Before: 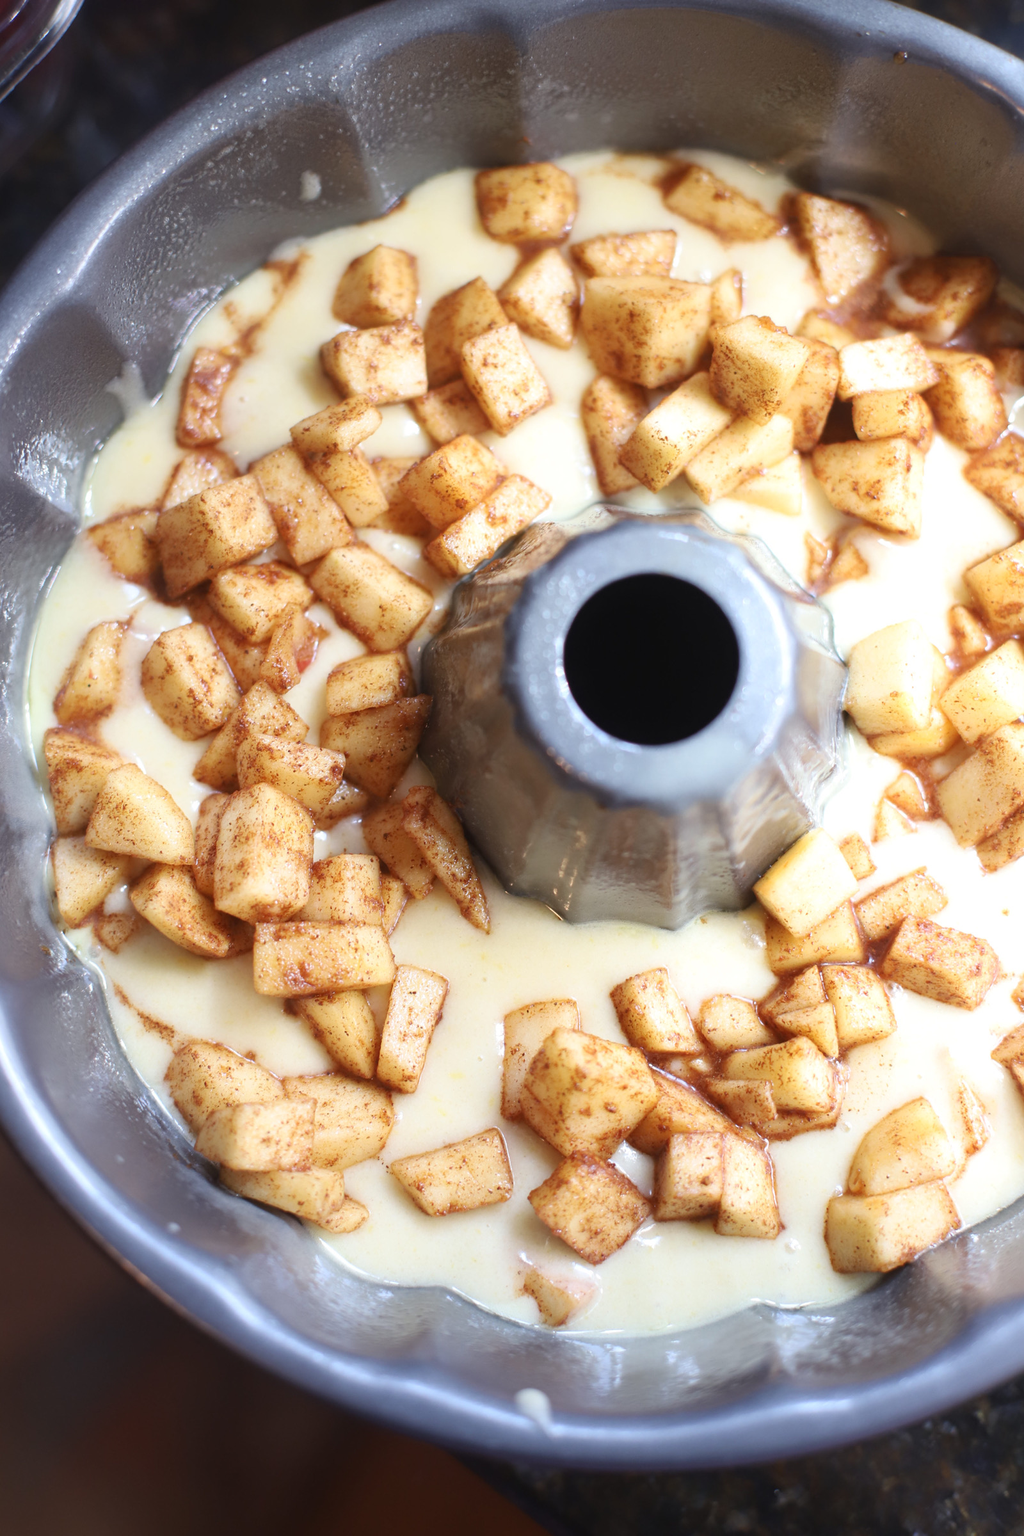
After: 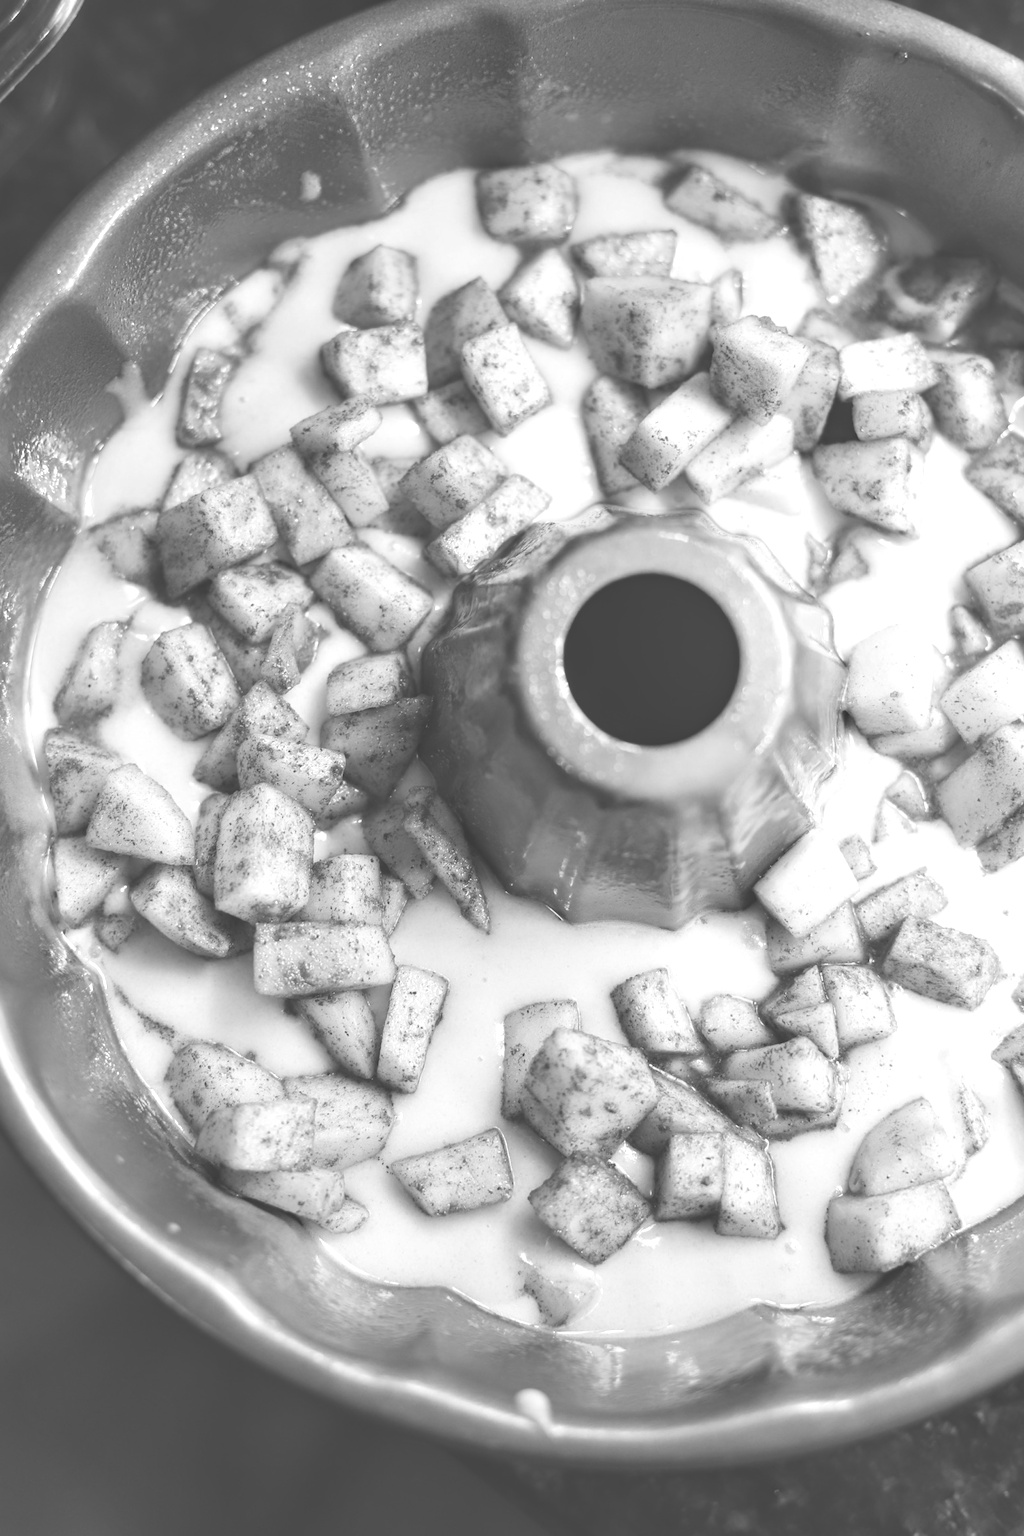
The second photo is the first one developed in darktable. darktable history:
exposure: black level correction -0.03, compensate highlight preservation false
tone equalizer: -8 EV 1 EV, -7 EV 1 EV, -6 EV 1 EV, -5 EV 1 EV, -4 EV 1 EV, -3 EV 0.75 EV, -2 EV 0.5 EV, -1 EV 0.25 EV
local contrast: detail 130%
monochrome: on, module defaults
